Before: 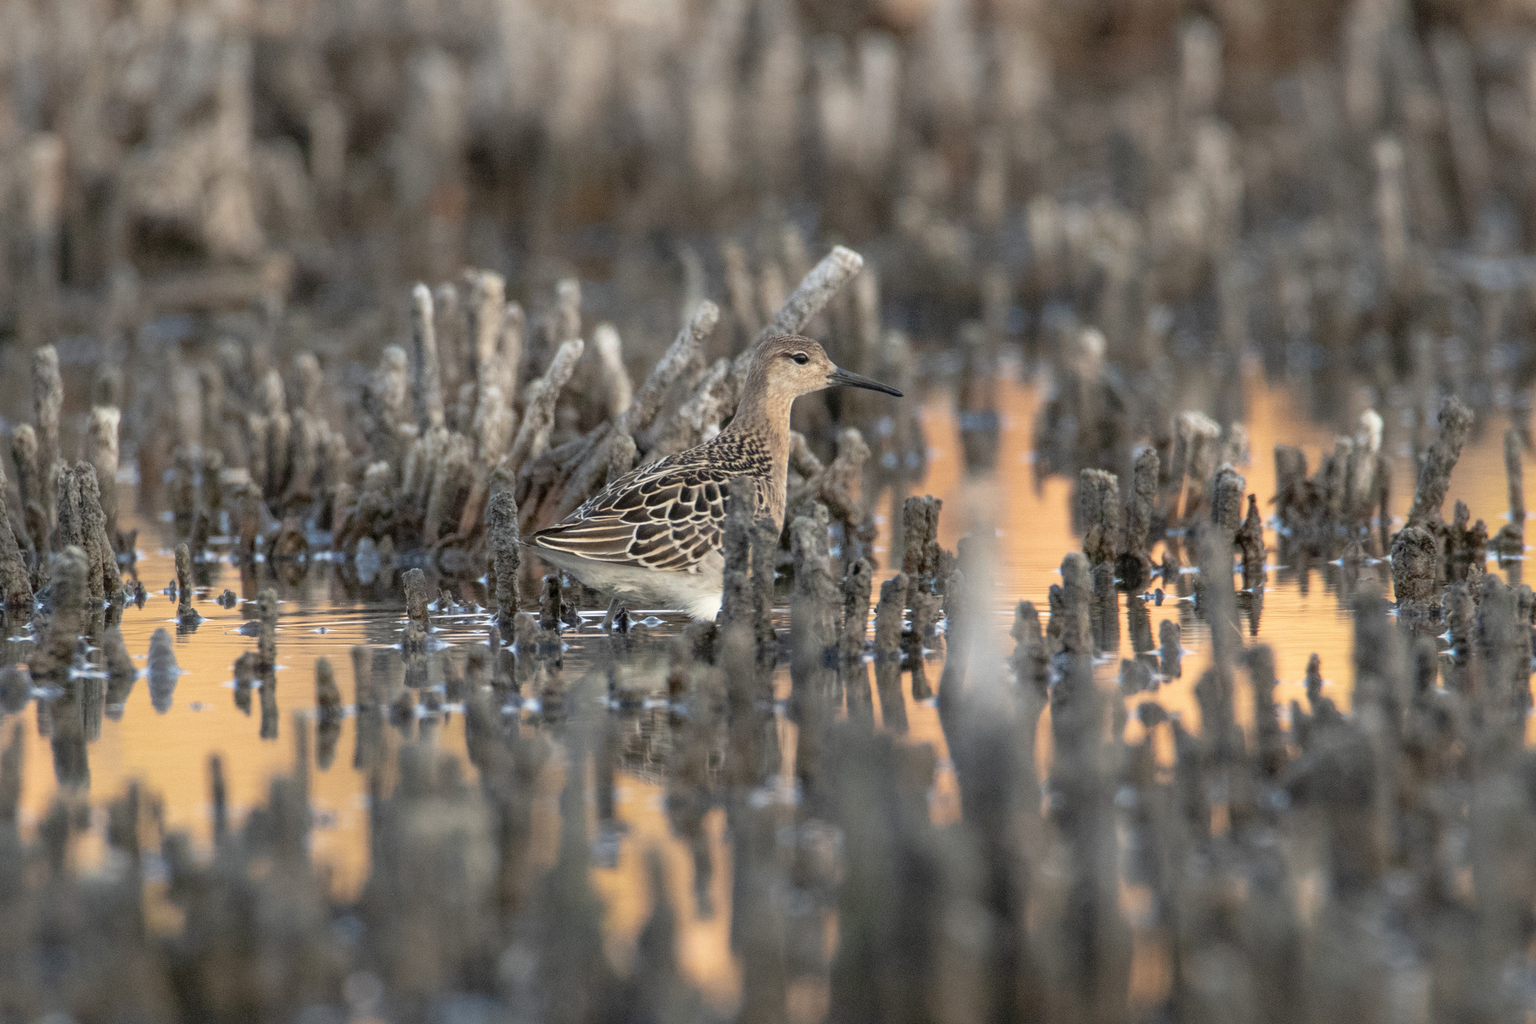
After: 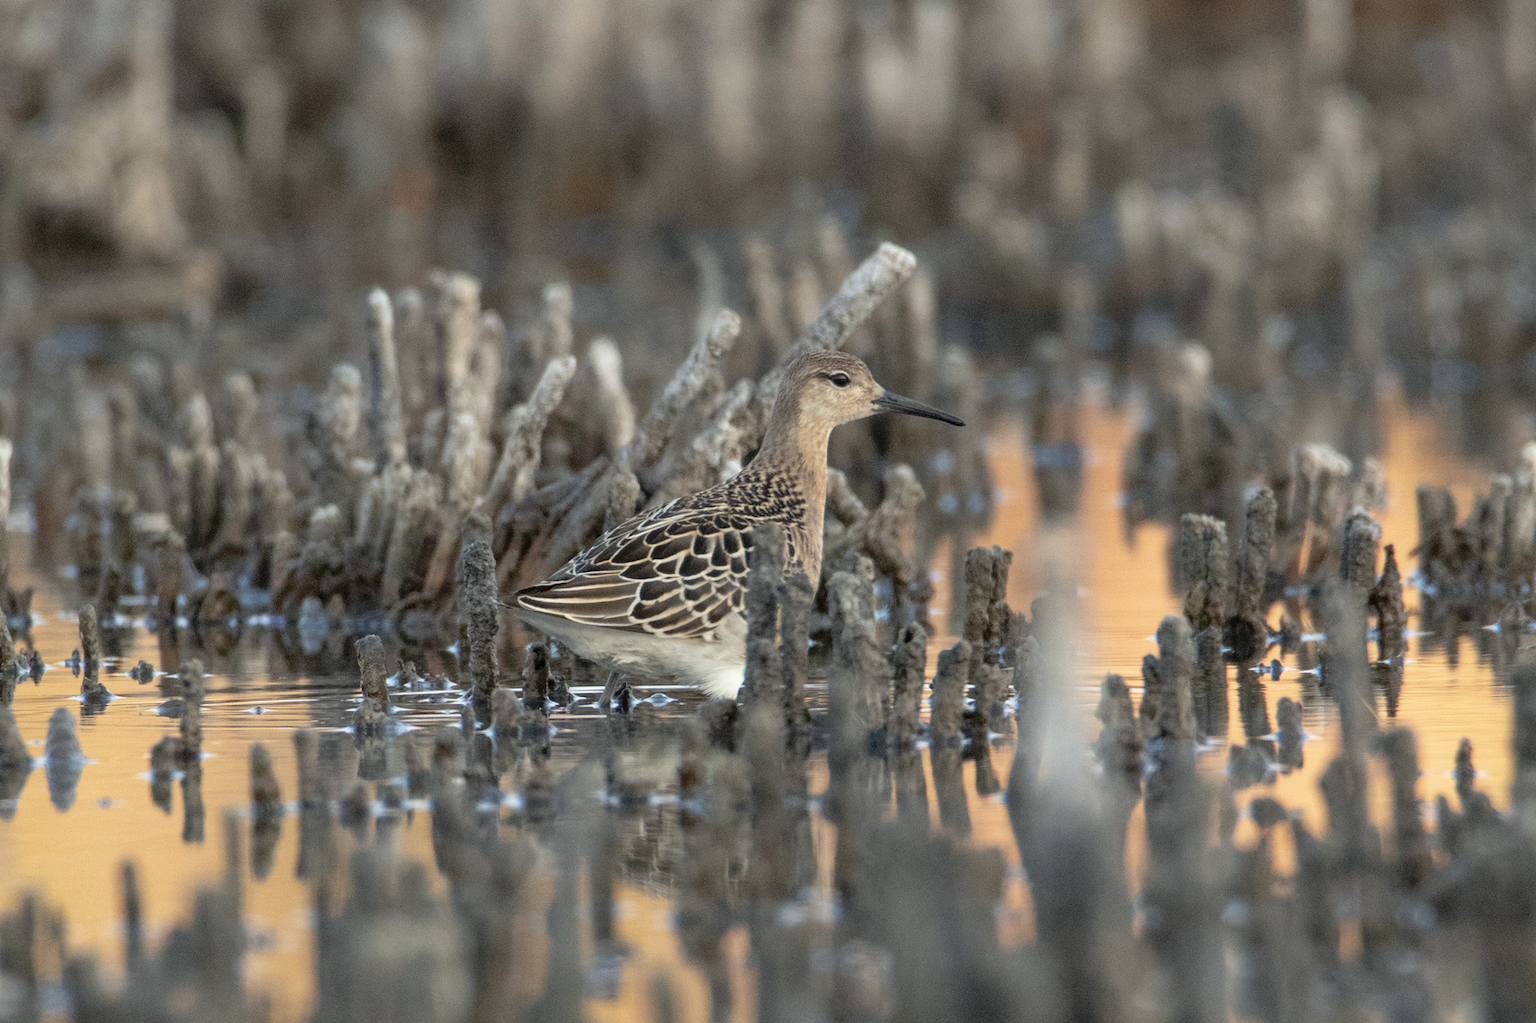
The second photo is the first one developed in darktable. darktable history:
white balance: red 0.978, blue 0.999
tone equalizer: on, module defaults
crop and rotate: left 7.196%, top 4.574%, right 10.605%, bottom 13.178%
